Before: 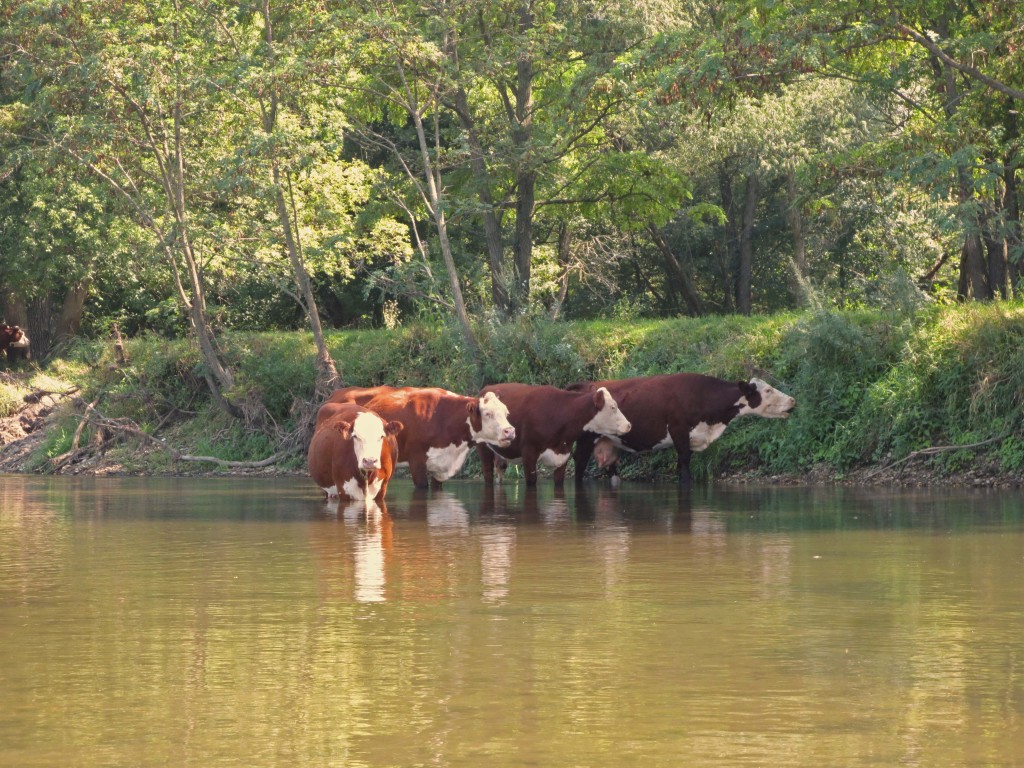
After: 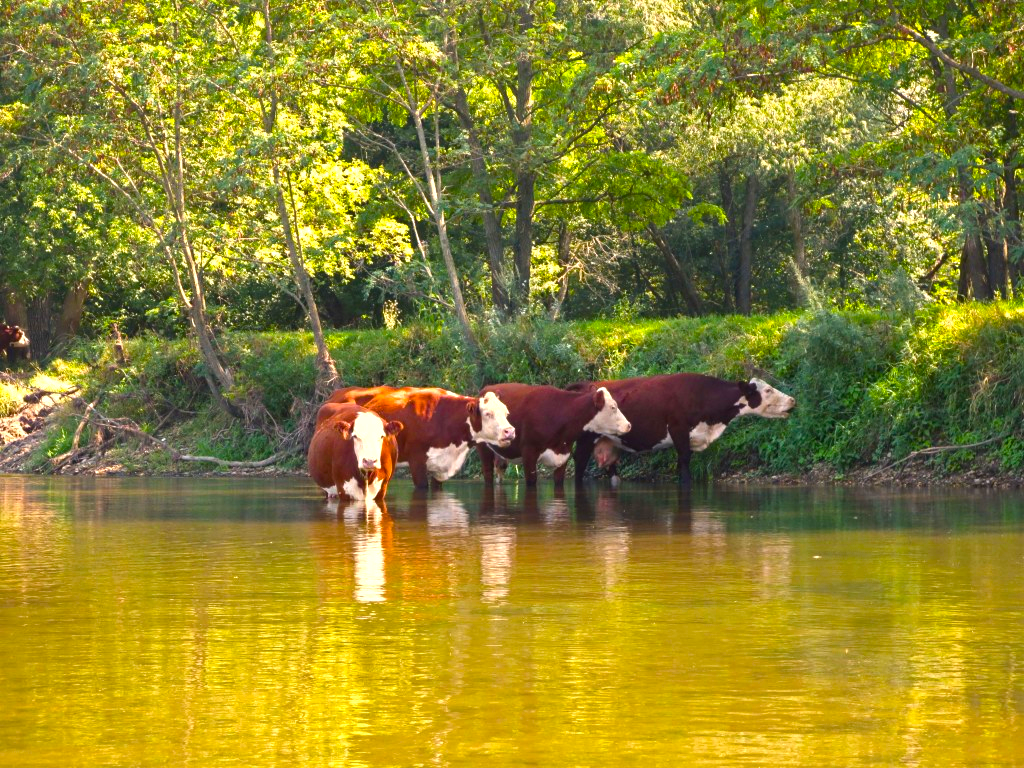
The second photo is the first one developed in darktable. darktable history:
exposure: exposure 0.2 EV, compensate highlight preservation false
color balance rgb: linear chroma grading › global chroma 9%, perceptual saturation grading › global saturation 36%, perceptual saturation grading › shadows 35%, perceptual brilliance grading › global brilliance 15%, perceptual brilliance grading › shadows -35%, global vibrance 15%
